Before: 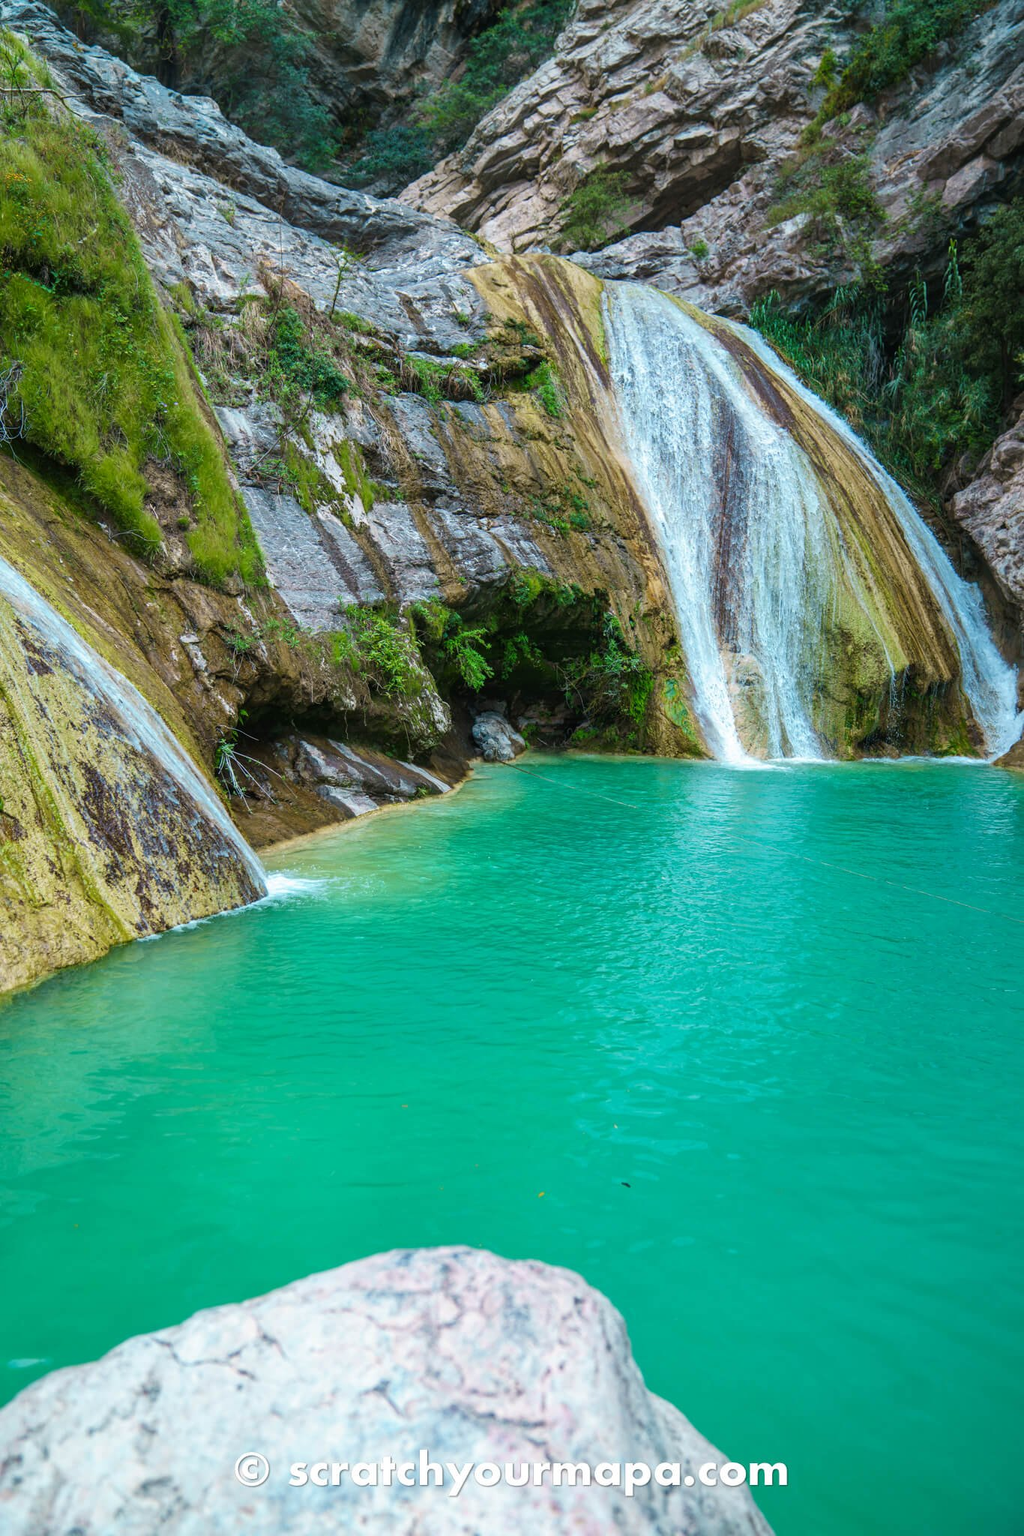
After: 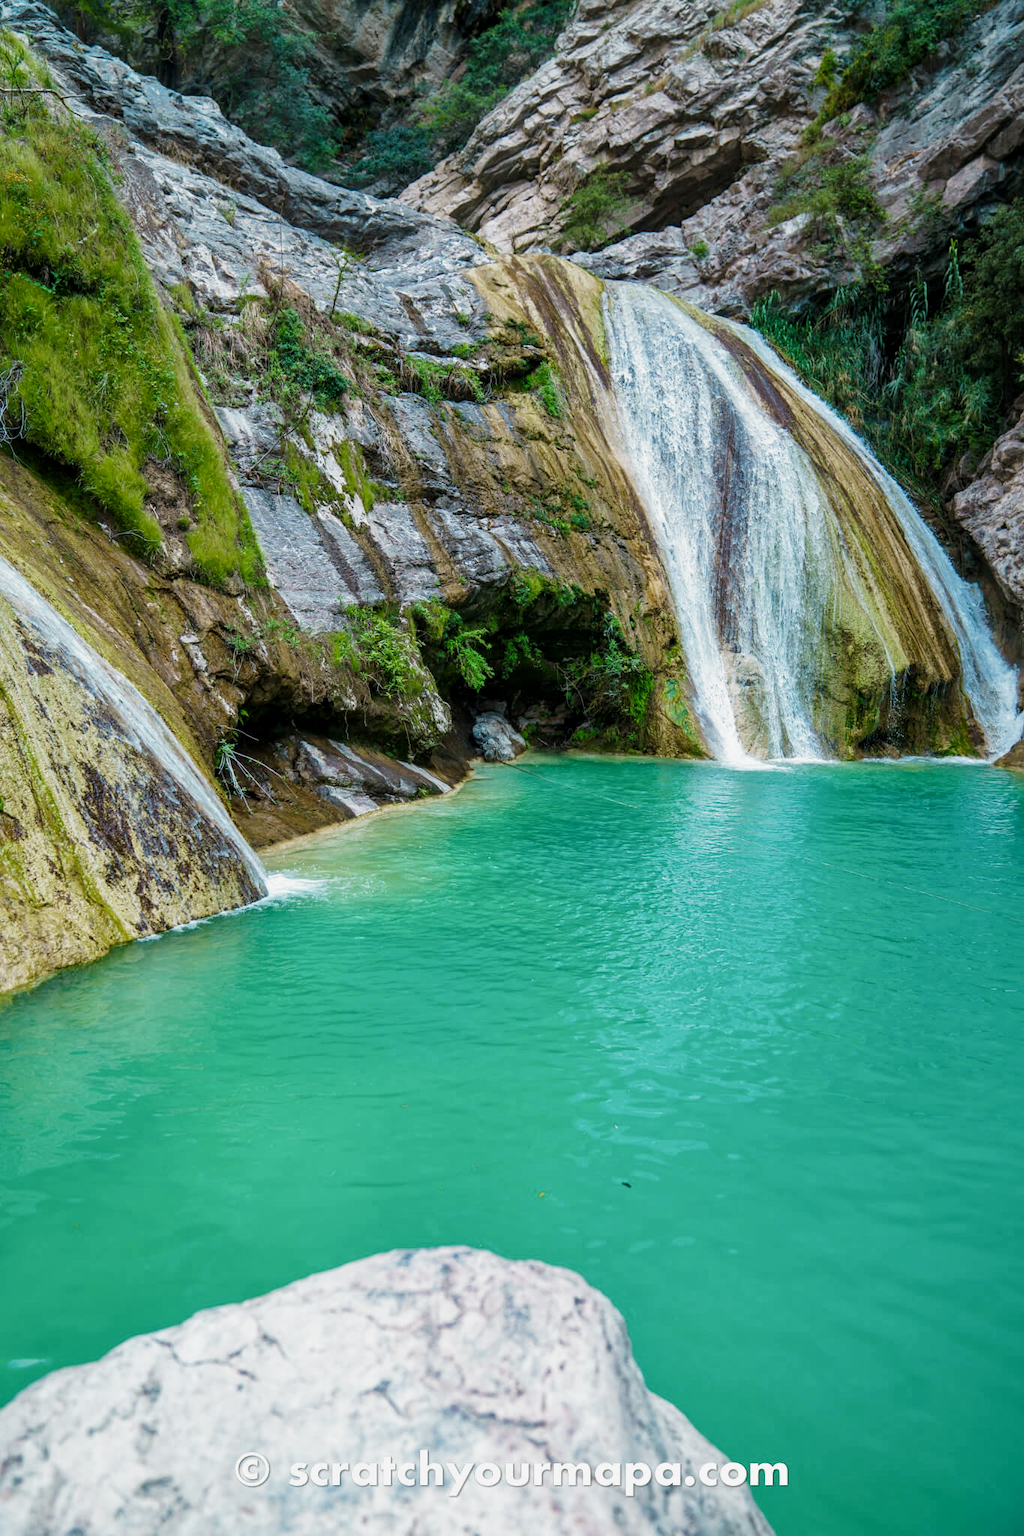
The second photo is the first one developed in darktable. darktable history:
filmic rgb: black relative exposure -9.54 EV, white relative exposure 3.03 EV, threshold 5.98 EV, hardness 6.13, preserve chrominance no, color science v5 (2021), enable highlight reconstruction true
local contrast: mode bilateral grid, contrast 20, coarseness 50, detail 120%, midtone range 0.2
